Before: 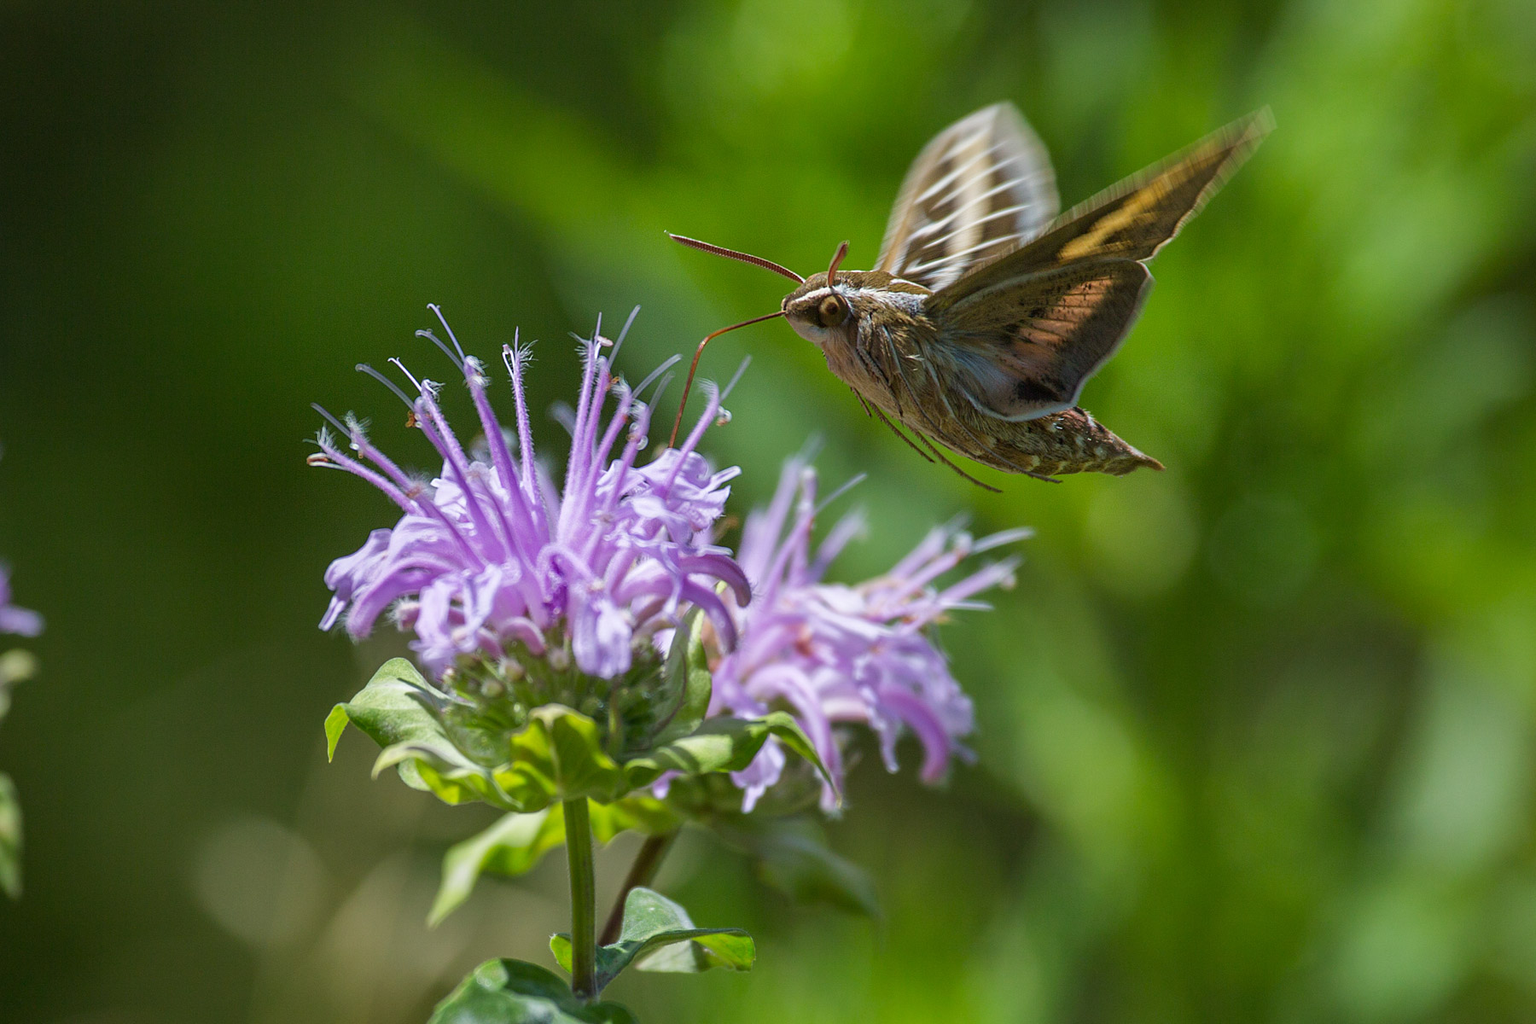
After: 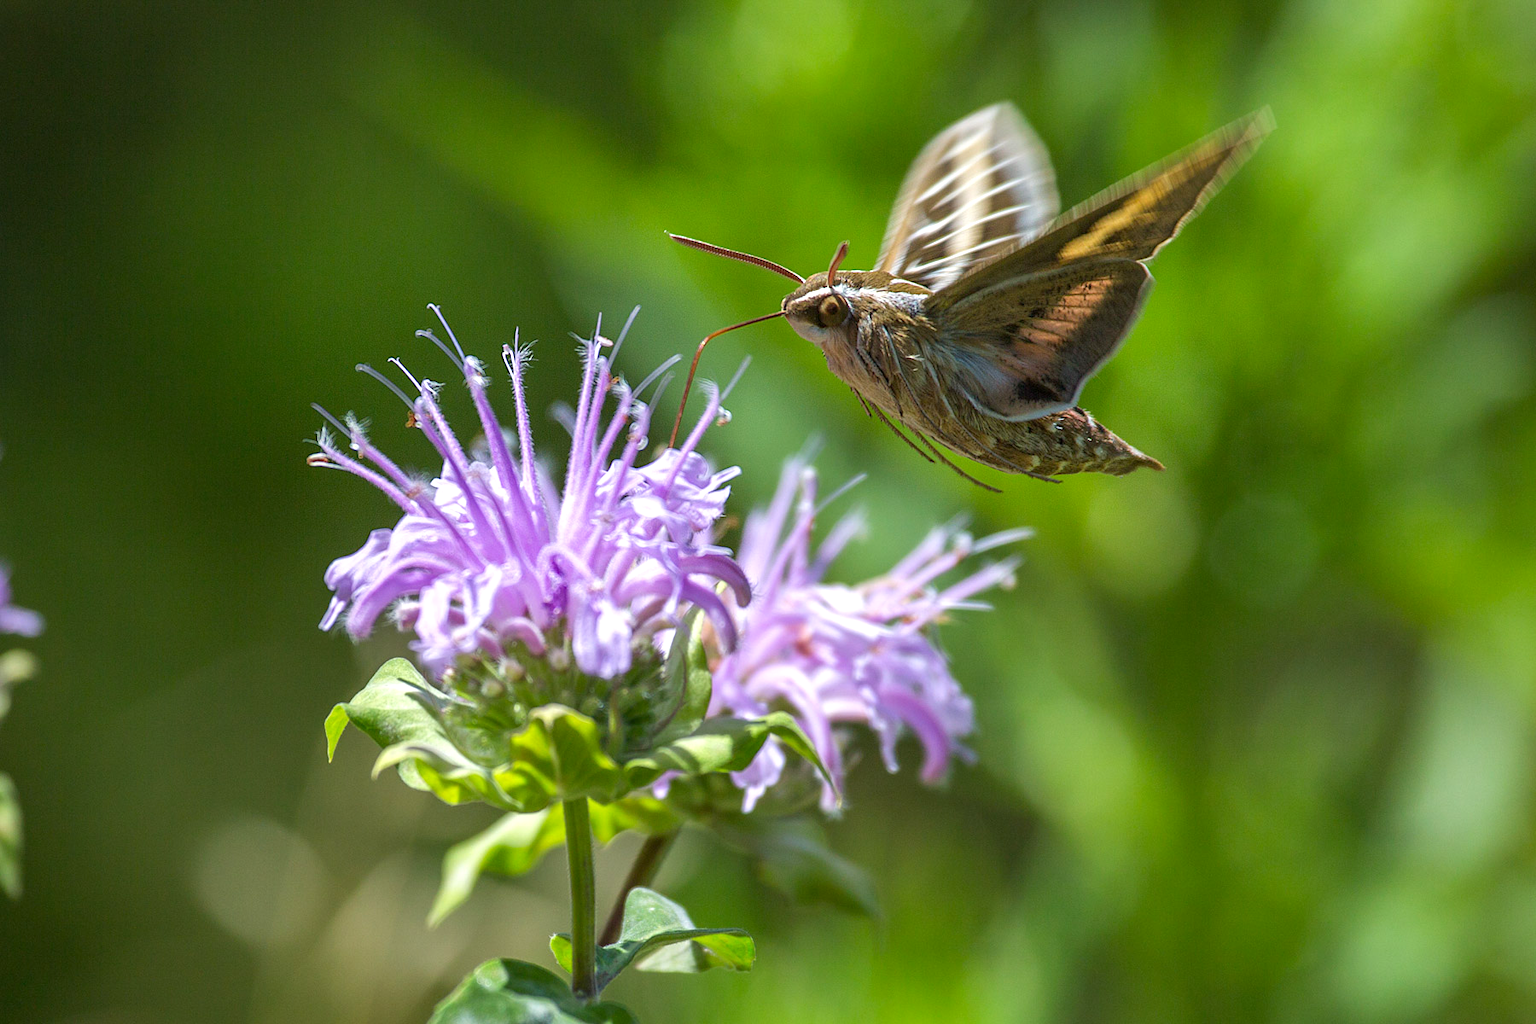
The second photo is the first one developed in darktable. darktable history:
base curve: preserve colors none
exposure: black level correction 0.001, exposure 0.5 EV, compensate exposure bias true, compensate highlight preservation false
